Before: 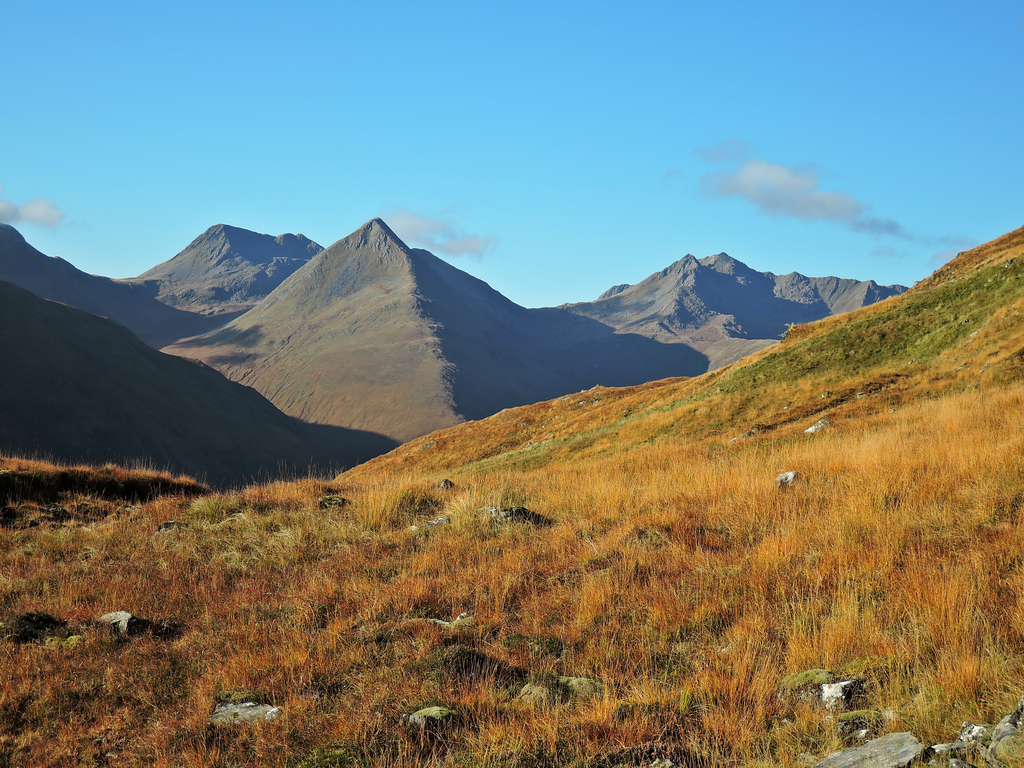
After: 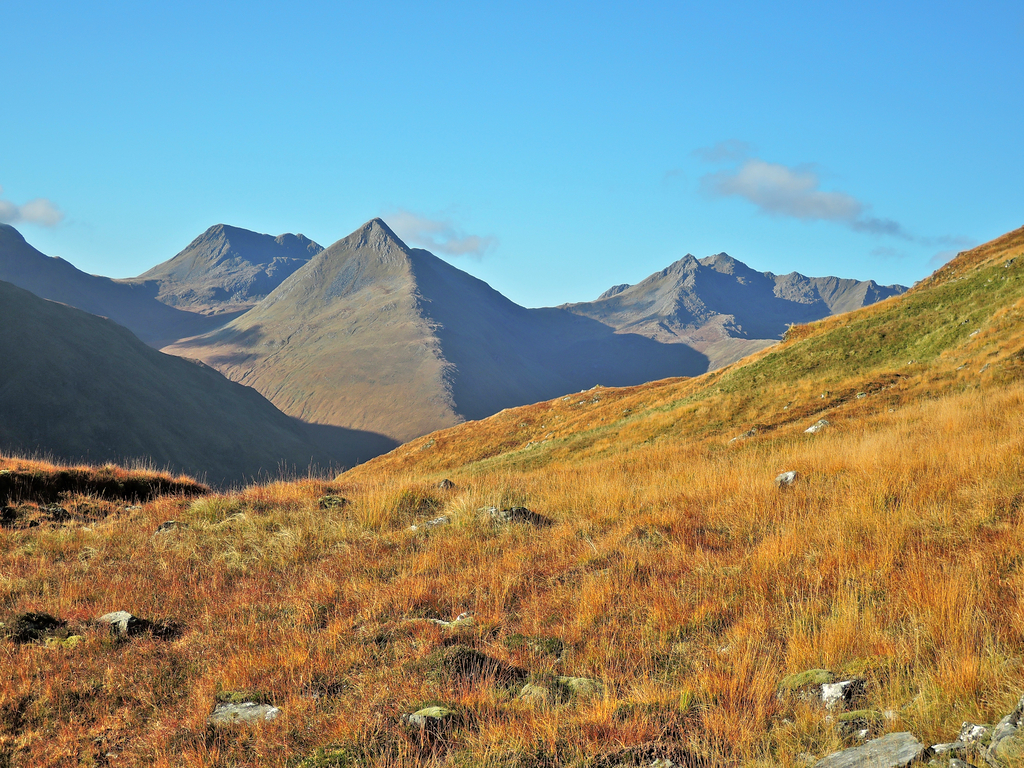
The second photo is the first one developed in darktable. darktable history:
tone equalizer: -7 EV 0.159 EV, -6 EV 0.608 EV, -5 EV 1.16 EV, -4 EV 1.35 EV, -3 EV 1.12 EV, -2 EV 0.6 EV, -1 EV 0.164 EV
